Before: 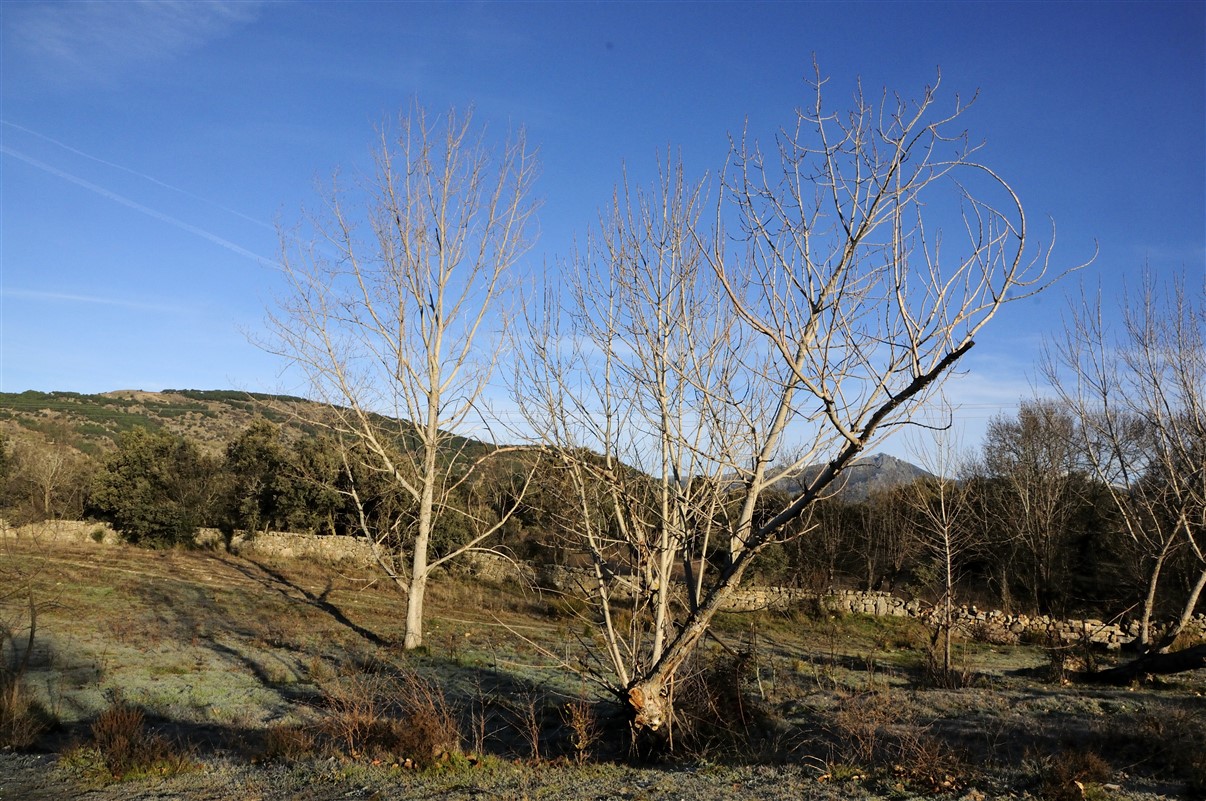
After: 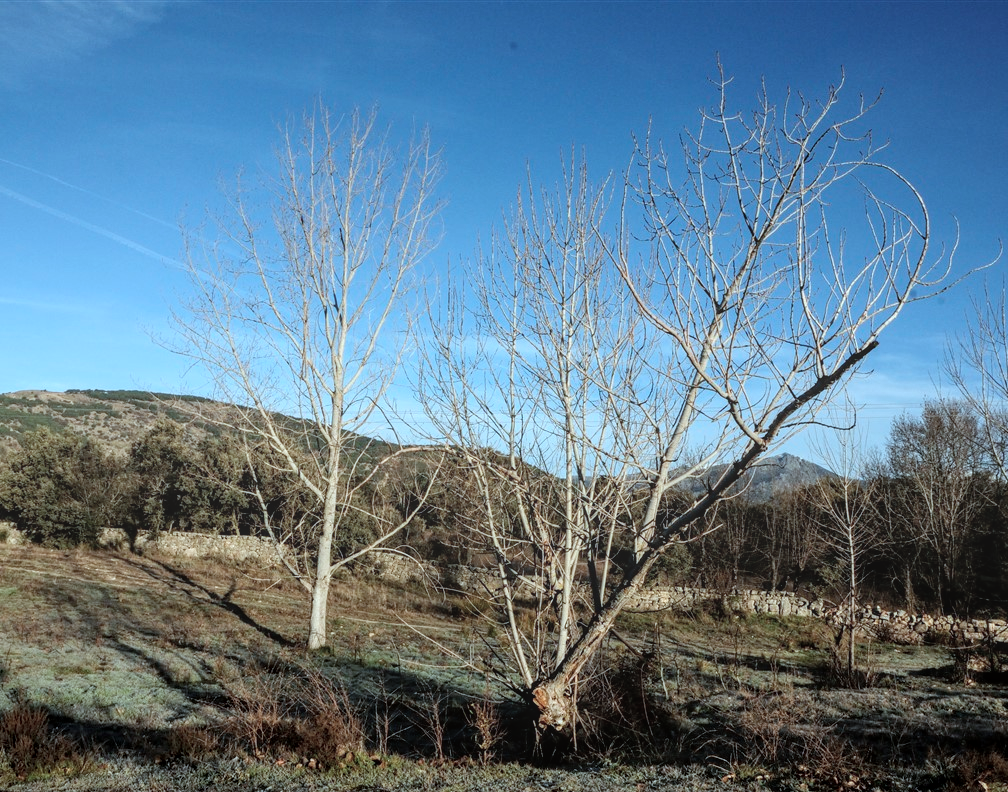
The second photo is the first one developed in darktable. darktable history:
crop: left 8.026%, right 7.374%
color correction: highlights a* -12.64, highlights b* -18.1, saturation 0.7
local contrast: highlights 25%, detail 130%
bloom: size 38%, threshold 95%, strength 30%
